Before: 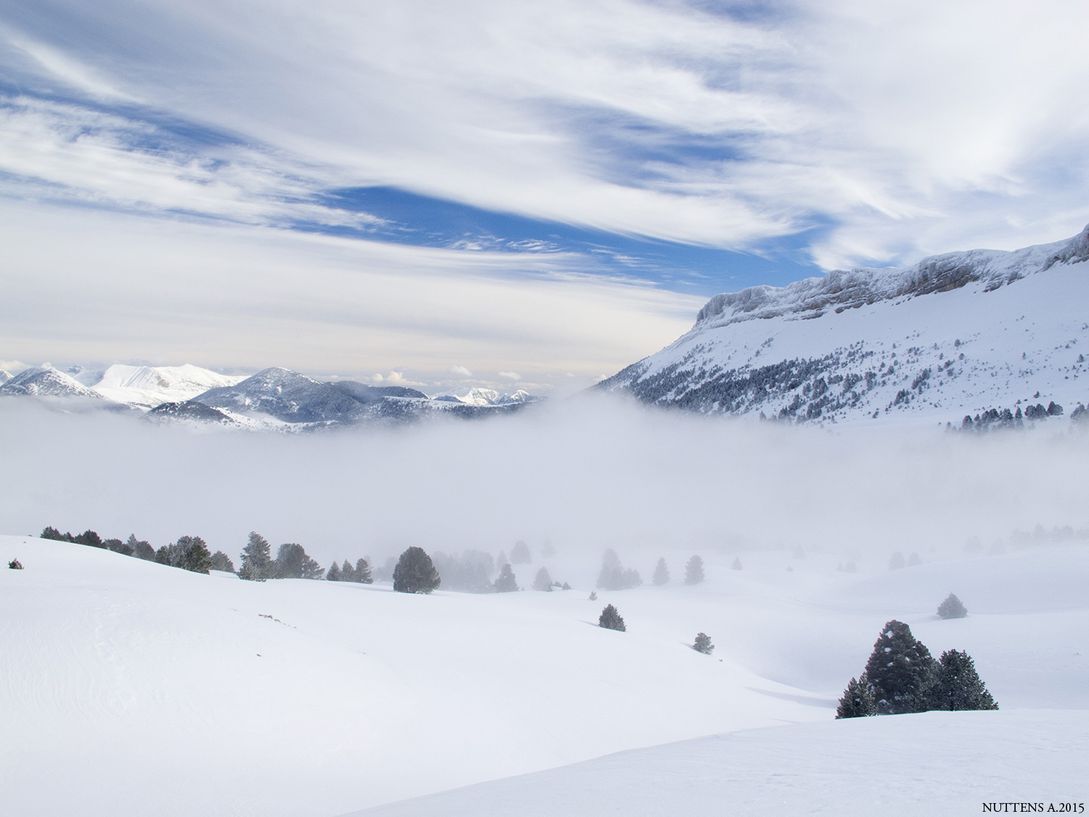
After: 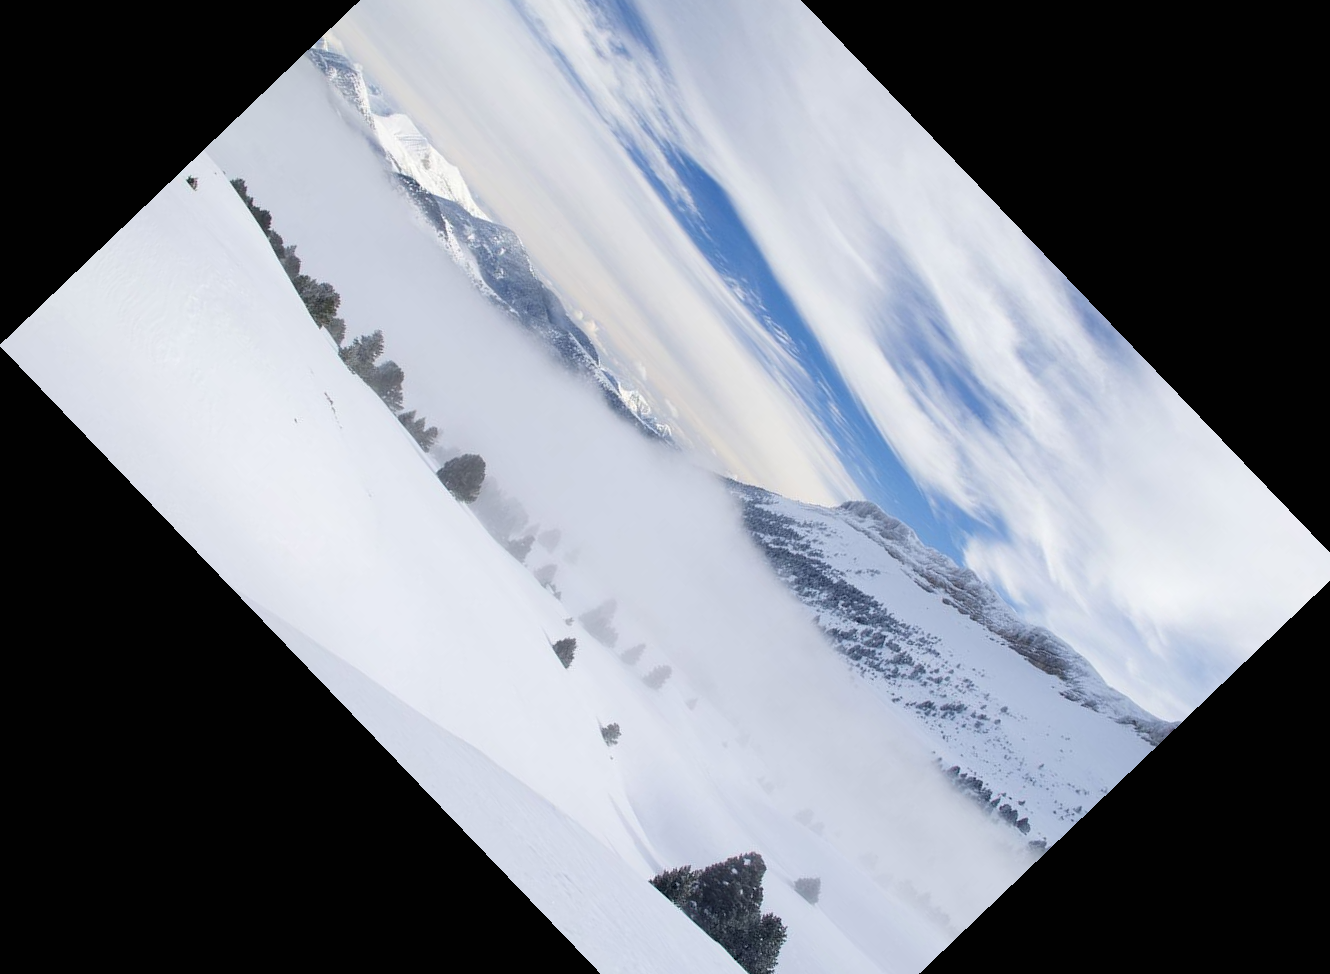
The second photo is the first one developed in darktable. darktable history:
exposure: black level correction 0, compensate exposure bias true, compensate highlight preservation false
crop and rotate: angle -46.26°, top 16.234%, right 0.912%, bottom 11.704%
